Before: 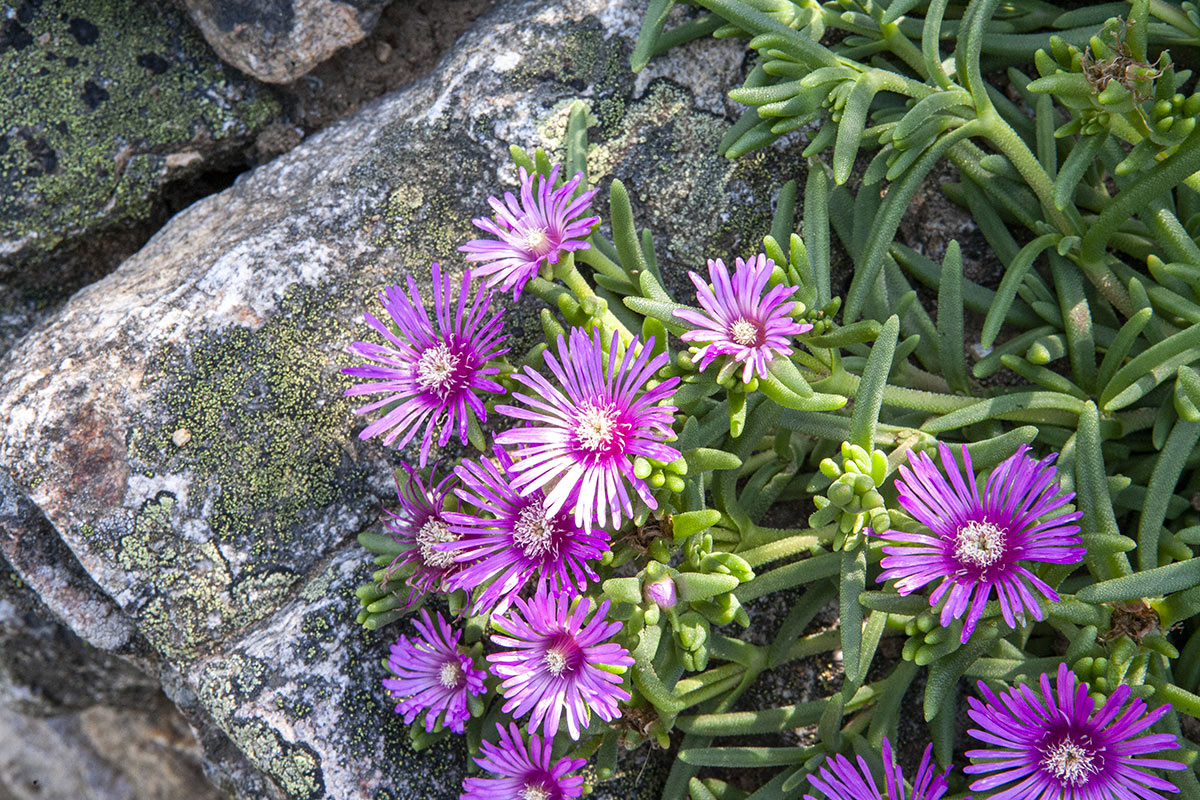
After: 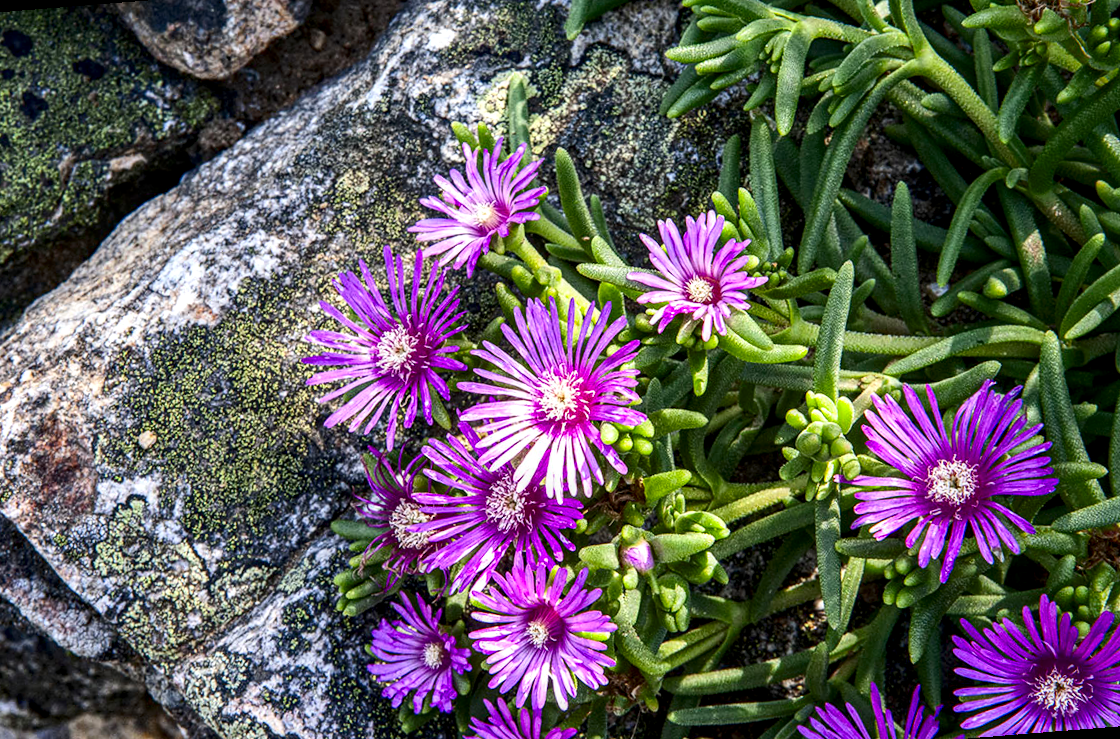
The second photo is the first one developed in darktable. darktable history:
rotate and perspective: rotation -4.57°, crop left 0.054, crop right 0.944, crop top 0.087, crop bottom 0.914
contrast brightness saturation: contrast 0.21, brightness -0.11, saturation 0.21
haze removal: compatibility mode true, adaptive false
local contrast: highlights 35%, detail 135%
